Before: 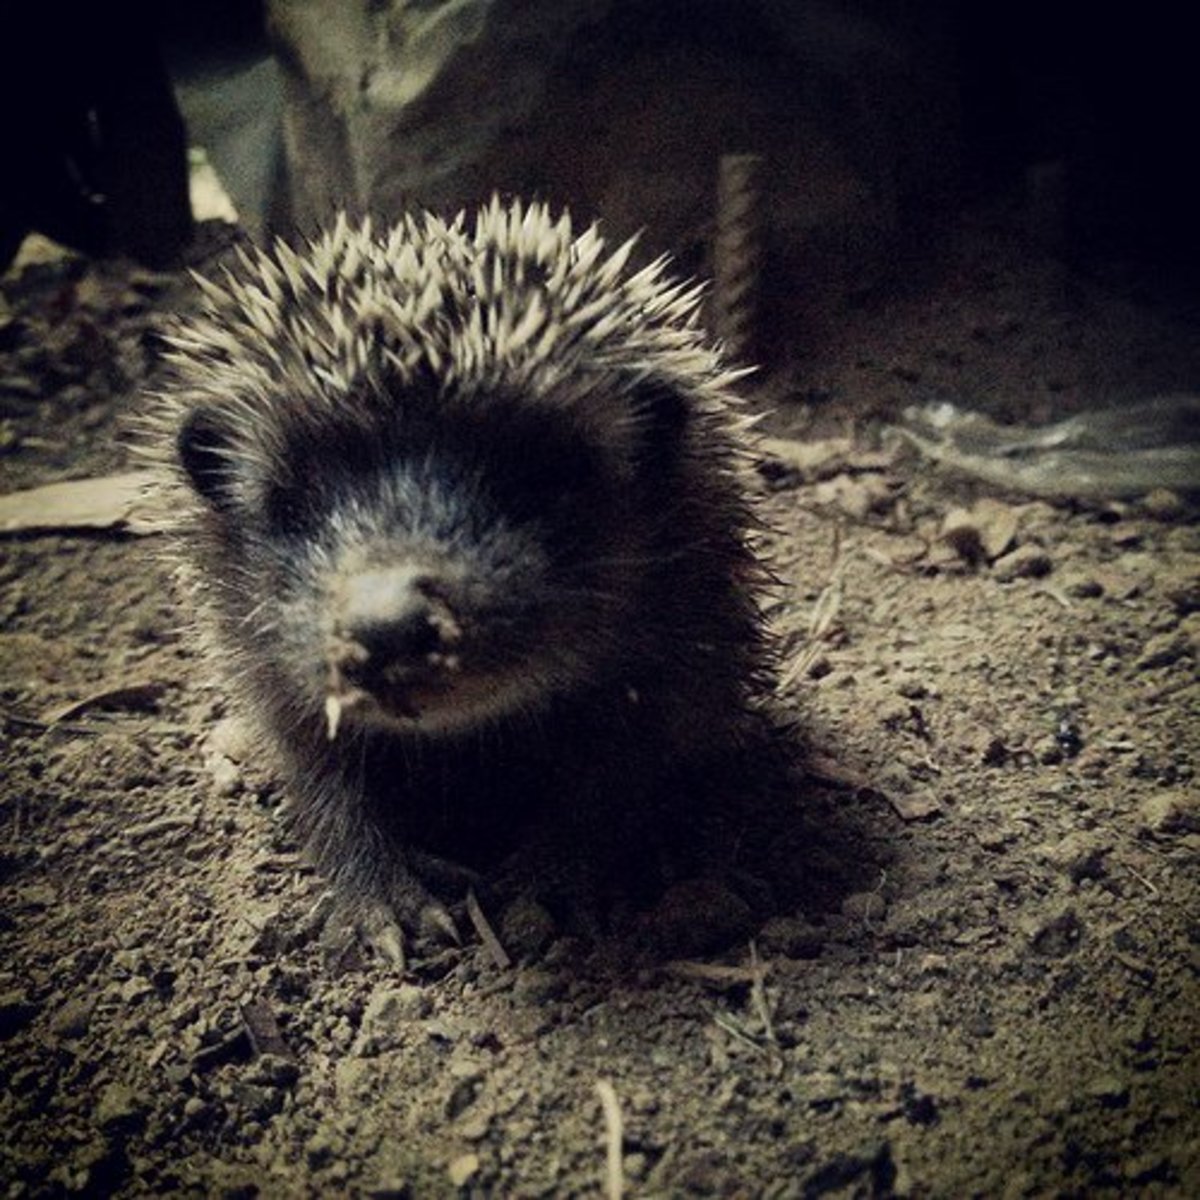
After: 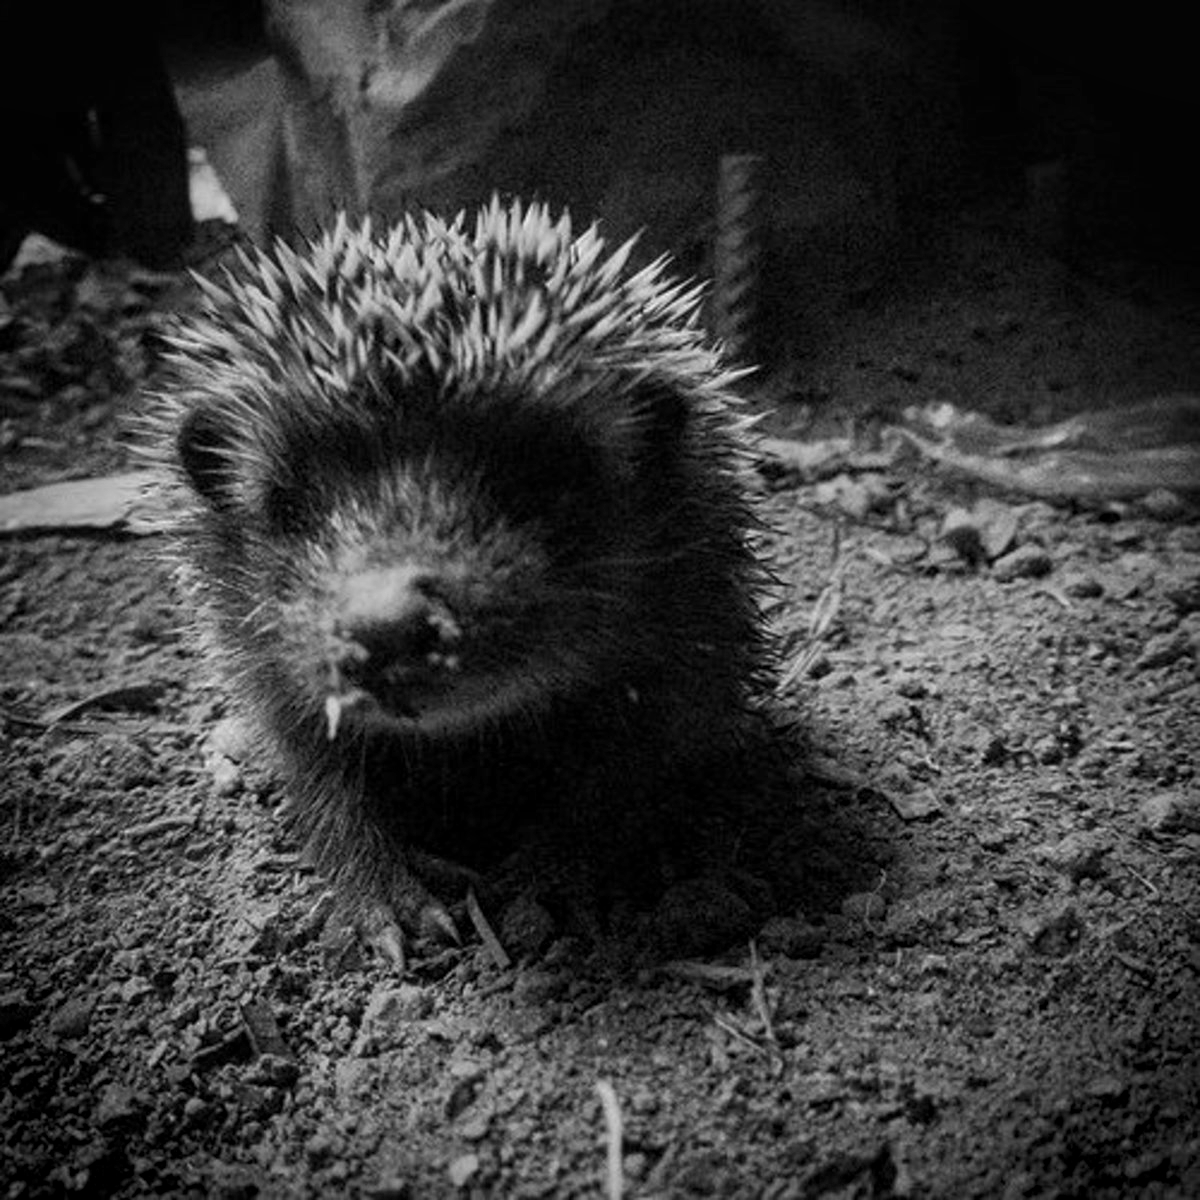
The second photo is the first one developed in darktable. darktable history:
local contrast: on, module defaults
color calibration: output gray [0.246, 0.254, 0.501, 0], gray › normalize channels true, illuminant same as pipeline (D50), adaptation XYZ, x 0.346, y 0.359, gamut compression 0
